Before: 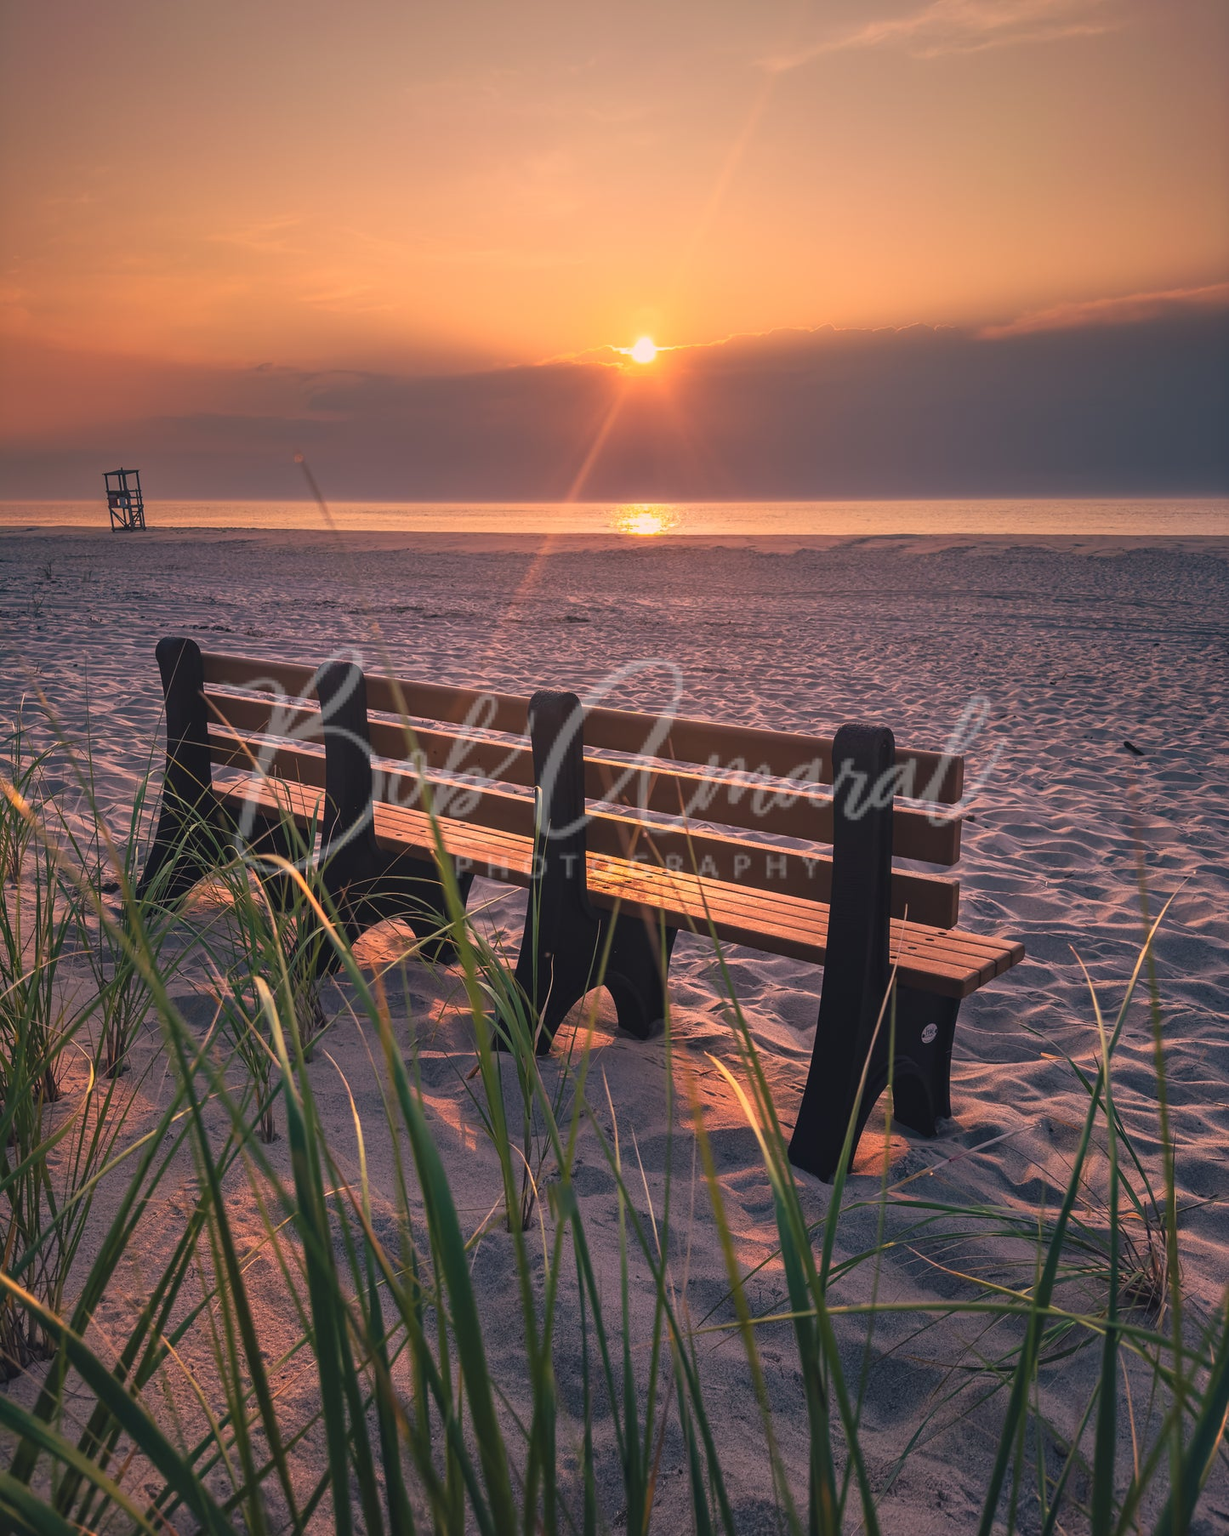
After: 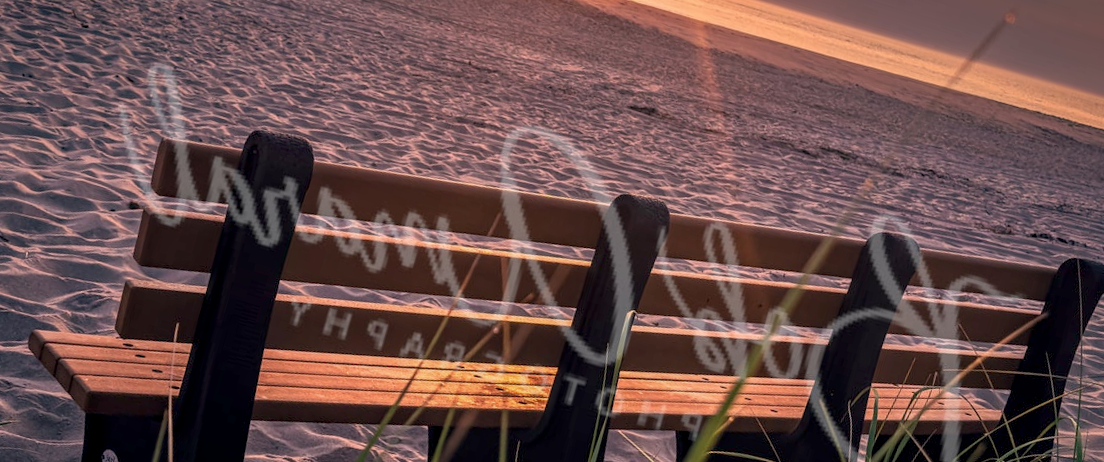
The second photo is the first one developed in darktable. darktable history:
exposure: black level correction 0.009, exposure -0.159 EV, compensate highlight preservation false
local contrast: on, module defaults
crop and rotate: angle 16.12°, top 30.835%, bottom 35.653%
